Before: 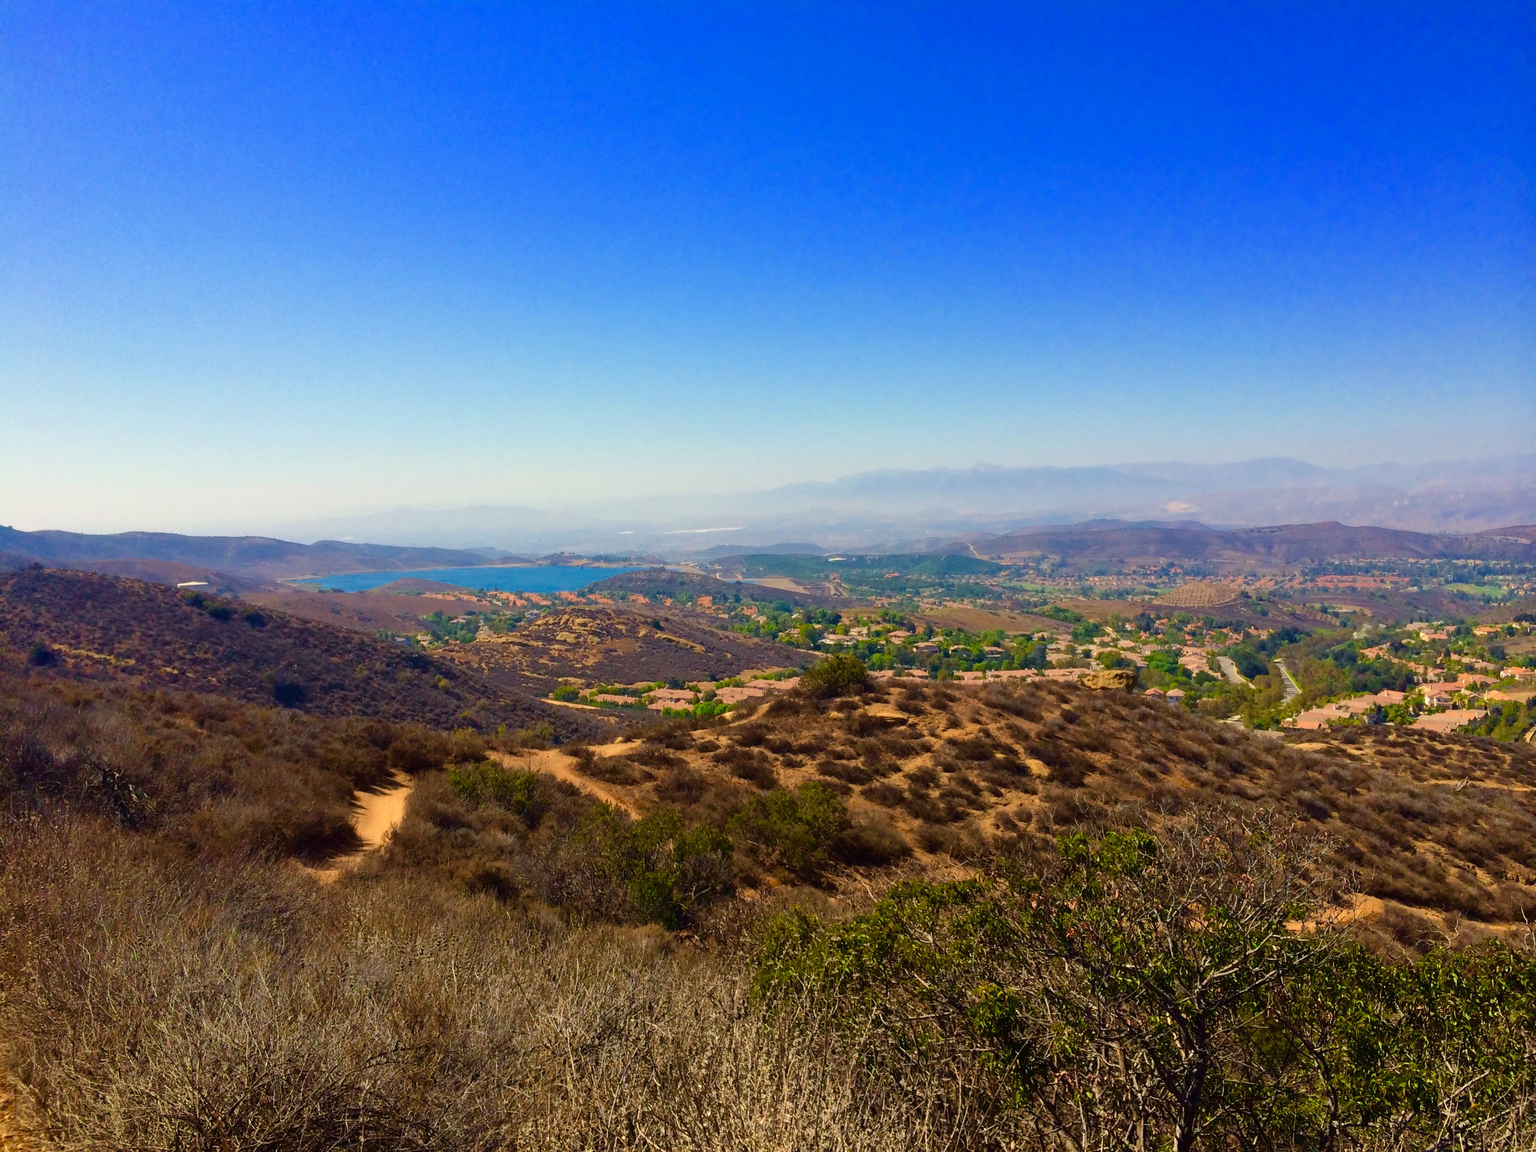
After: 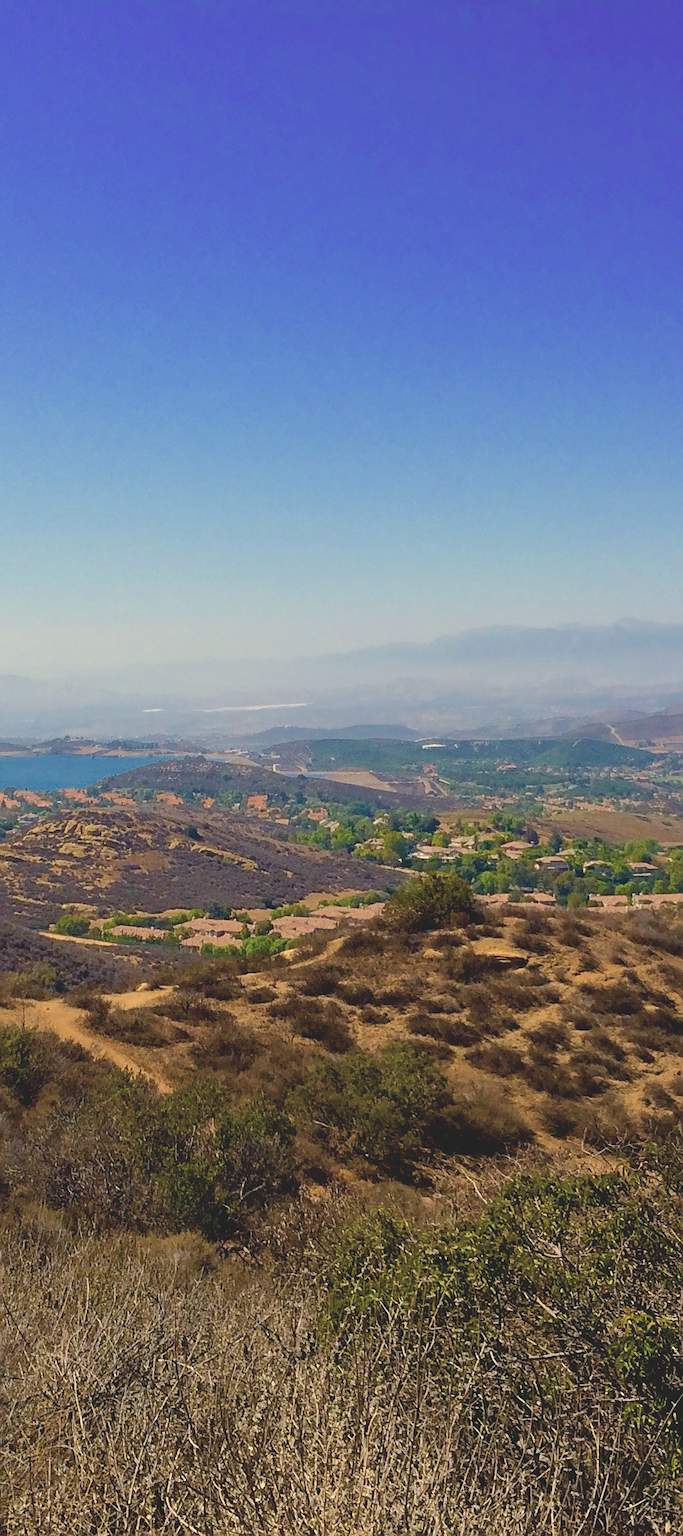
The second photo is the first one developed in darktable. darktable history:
crop: left 33.354%, right 33.264%
shadows and highlights: shadows 29.65, highlights -30.27, low approximation 0.01, soften with gaussian
color balance rgb: shadows lift › chroma 2.042%, shadows lift › hue 247.57°, highlights gain › luminance 15.019%, perceptual saturation grading › global saturation 25.005%
sharpen: on, module defaults
exposure: black level correction 0.005, exposure 0.016 EV, compensate highlight preservation false
contrast brightness saturation: contrast -0.262, saturation -0.425
